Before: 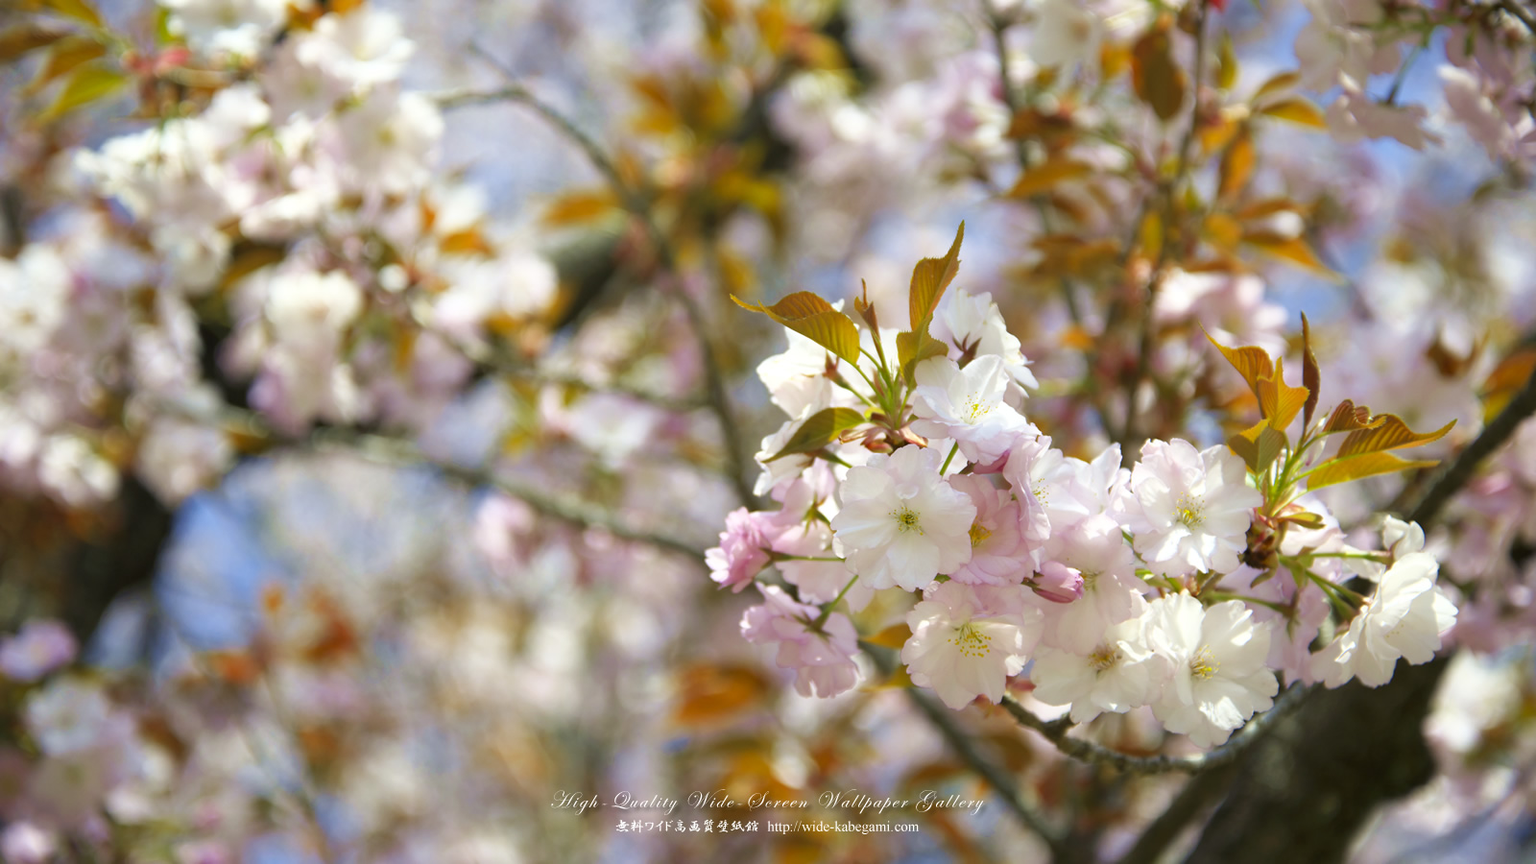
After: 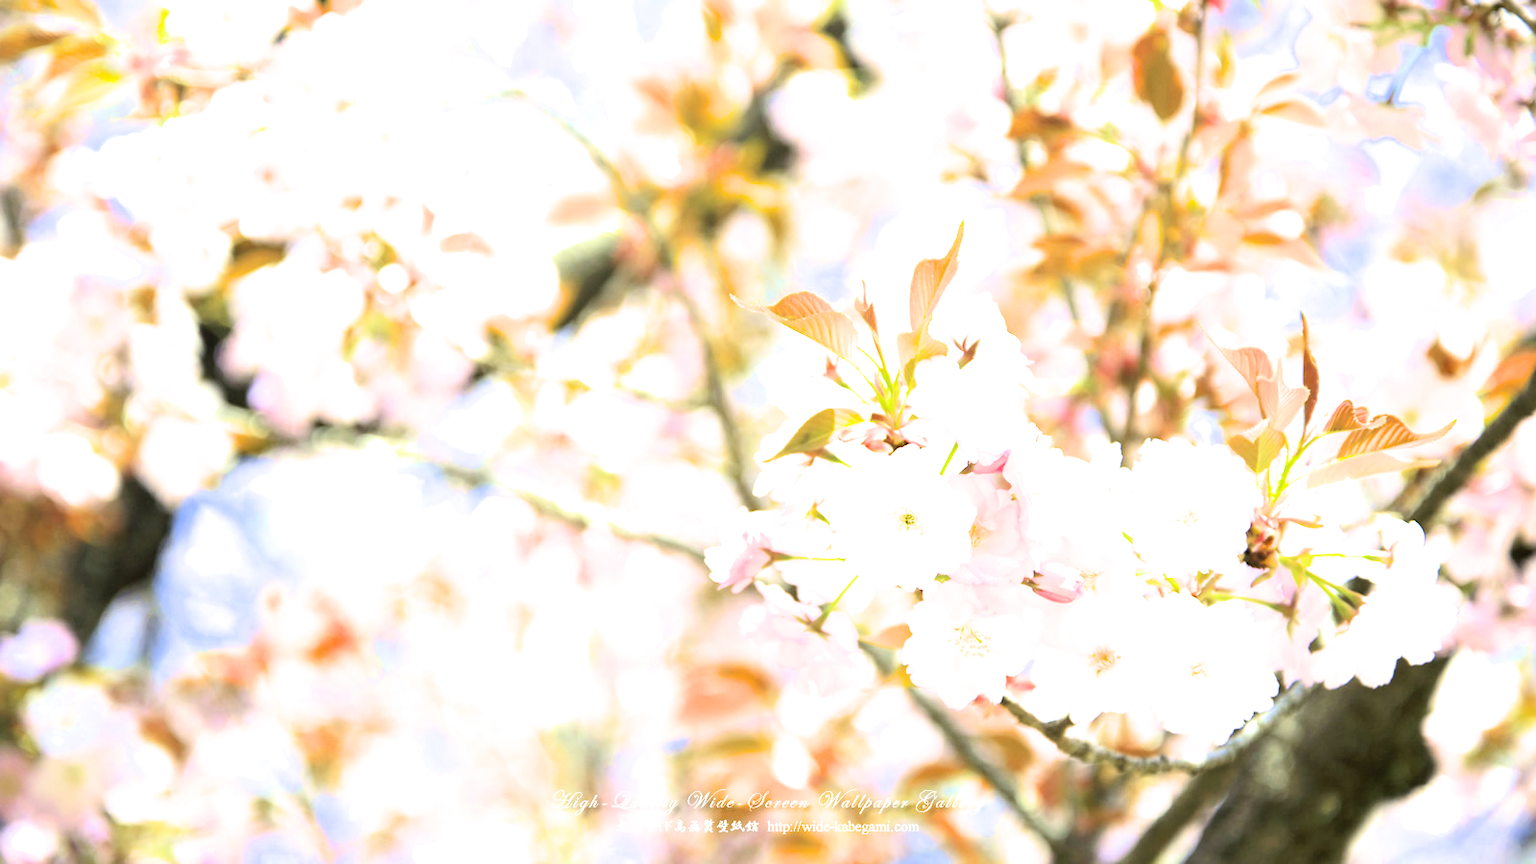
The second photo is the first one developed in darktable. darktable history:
filmic rgb: middle gray luminance 9.84%, black relative exposure -8.62 EV, white relative exposure 3.34 EV, target black luminance 0%, hardness 5.2, latitude 44.66%, contrast 1.313, highlights saturation mix 4.47%, shadows ↔ highlights balance 24.11%, color science v6 (2022), iterations of high-quality reconstruction 0
exposure: exposure 2.235 EV, compensate exposure bias true, compensate highlight preservation false
